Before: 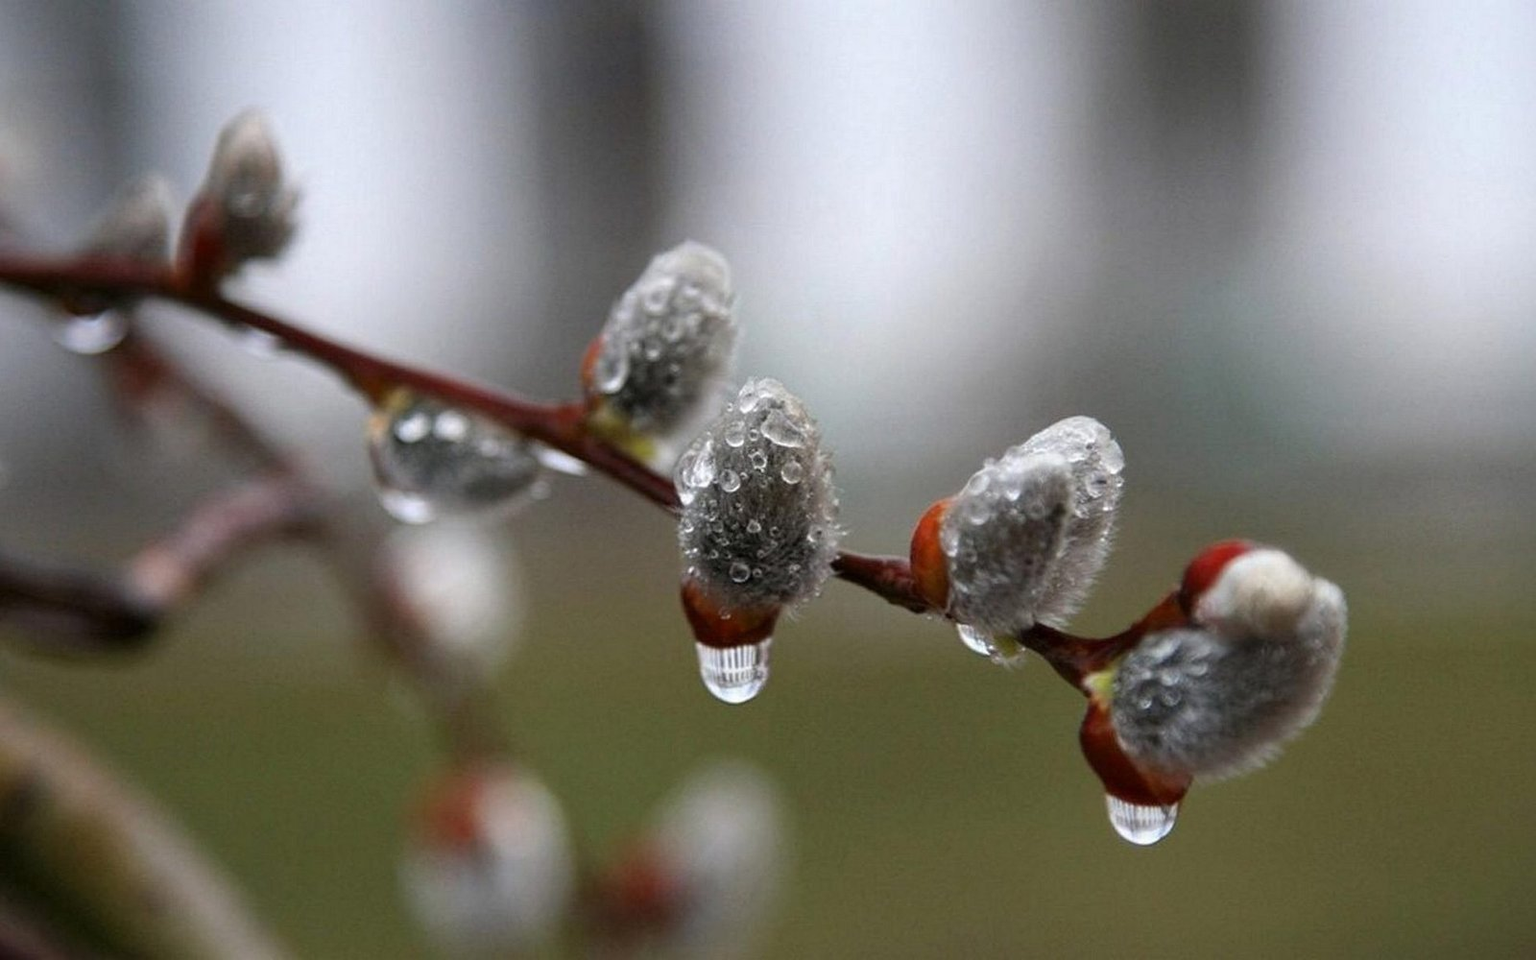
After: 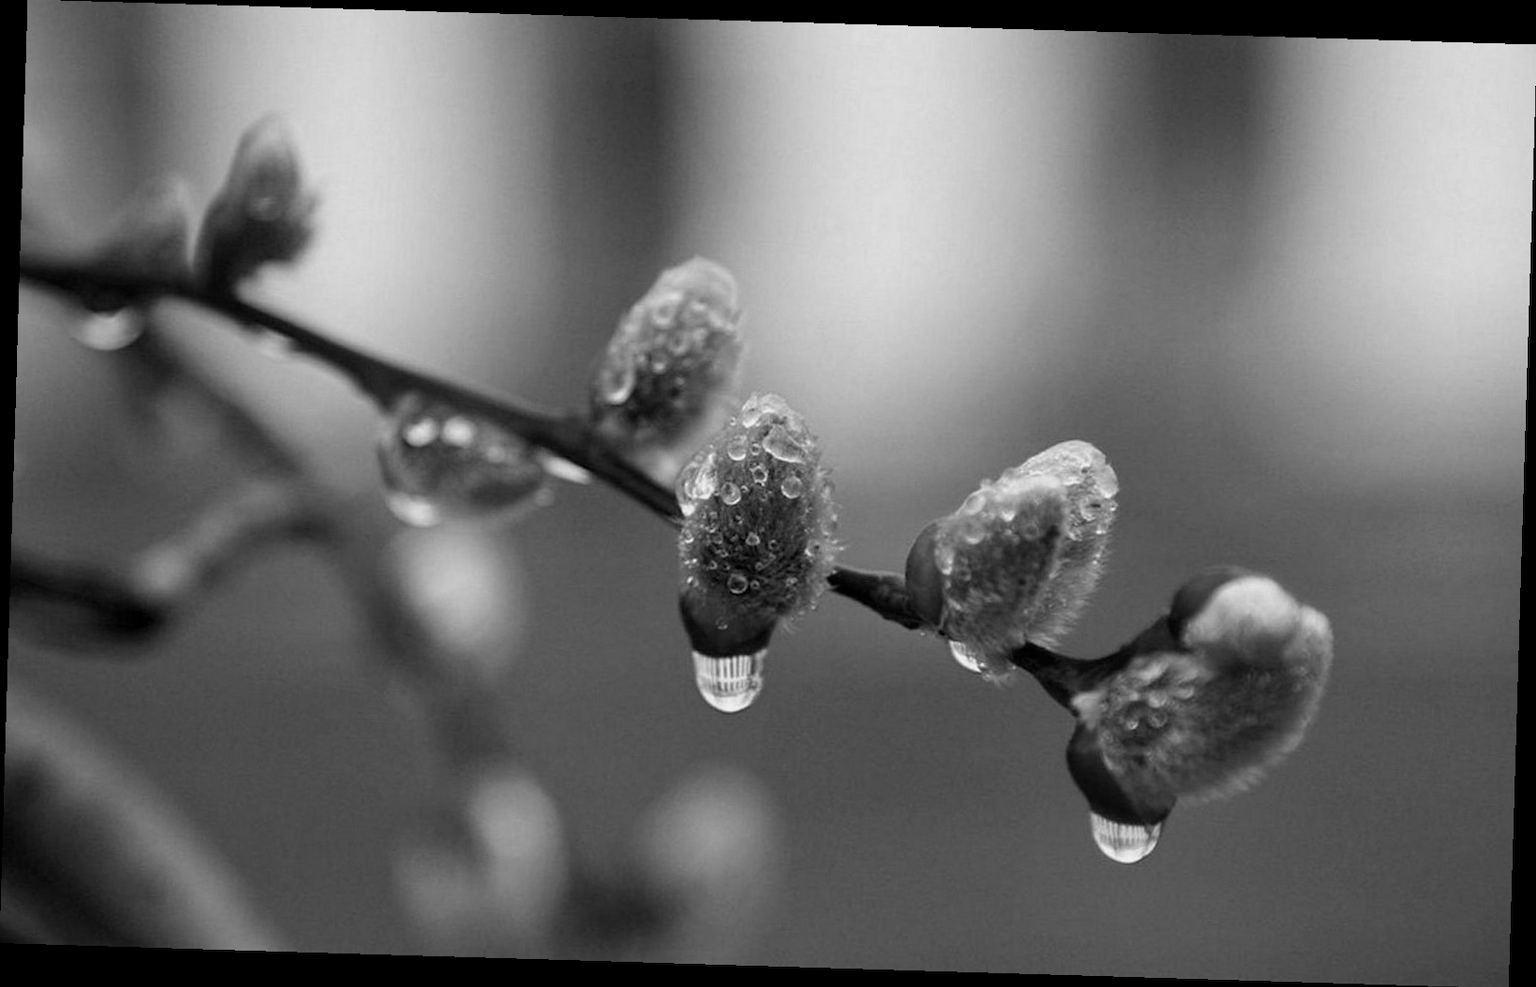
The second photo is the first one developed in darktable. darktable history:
color balance: mode lift, gamma, gain (sRGB), lift [0.97, 1, 1, 1], gamma [1.03, 1, 1, 1]
rotate and perspective: rotation 1.72°, automatic cropping off
monochrome: a 30.25, b 92.03
